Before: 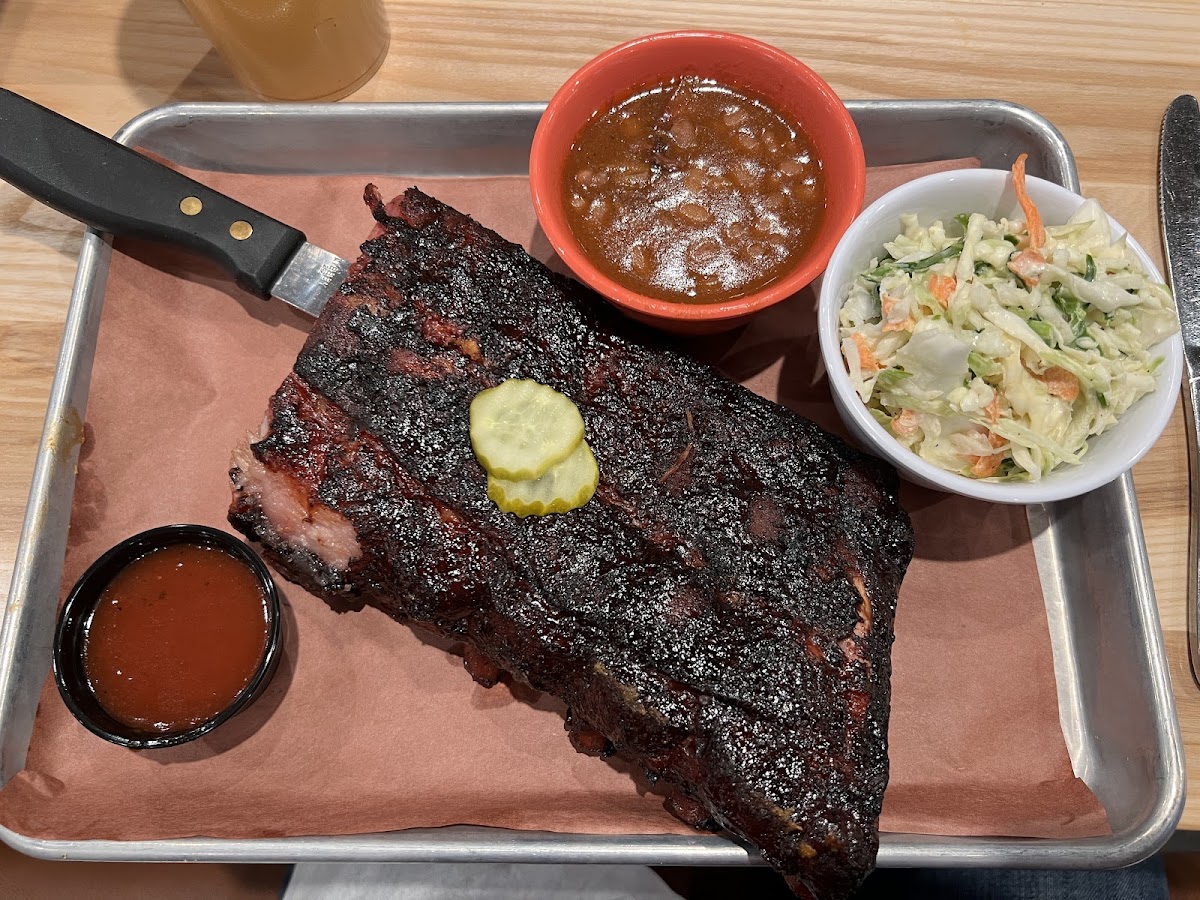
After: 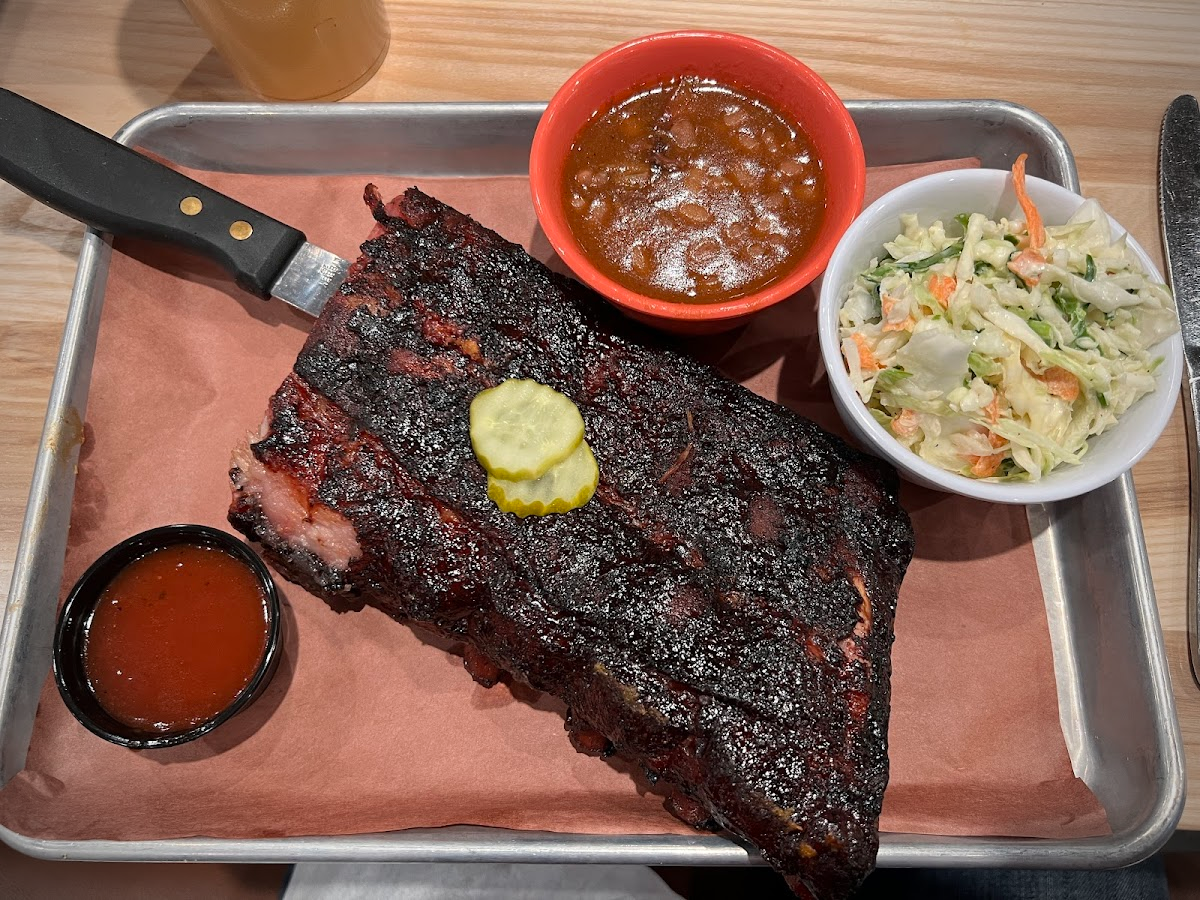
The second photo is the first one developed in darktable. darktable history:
vignetting: fall-off radius 60.95%, brightness -0.624, saturation -0.675
color calibration: illuminant same as pipeline (D50), adaptation XYZ, x 0.345, y 0.359, temperature 5012.44 K, saturation algorithm version 1 (2020)
